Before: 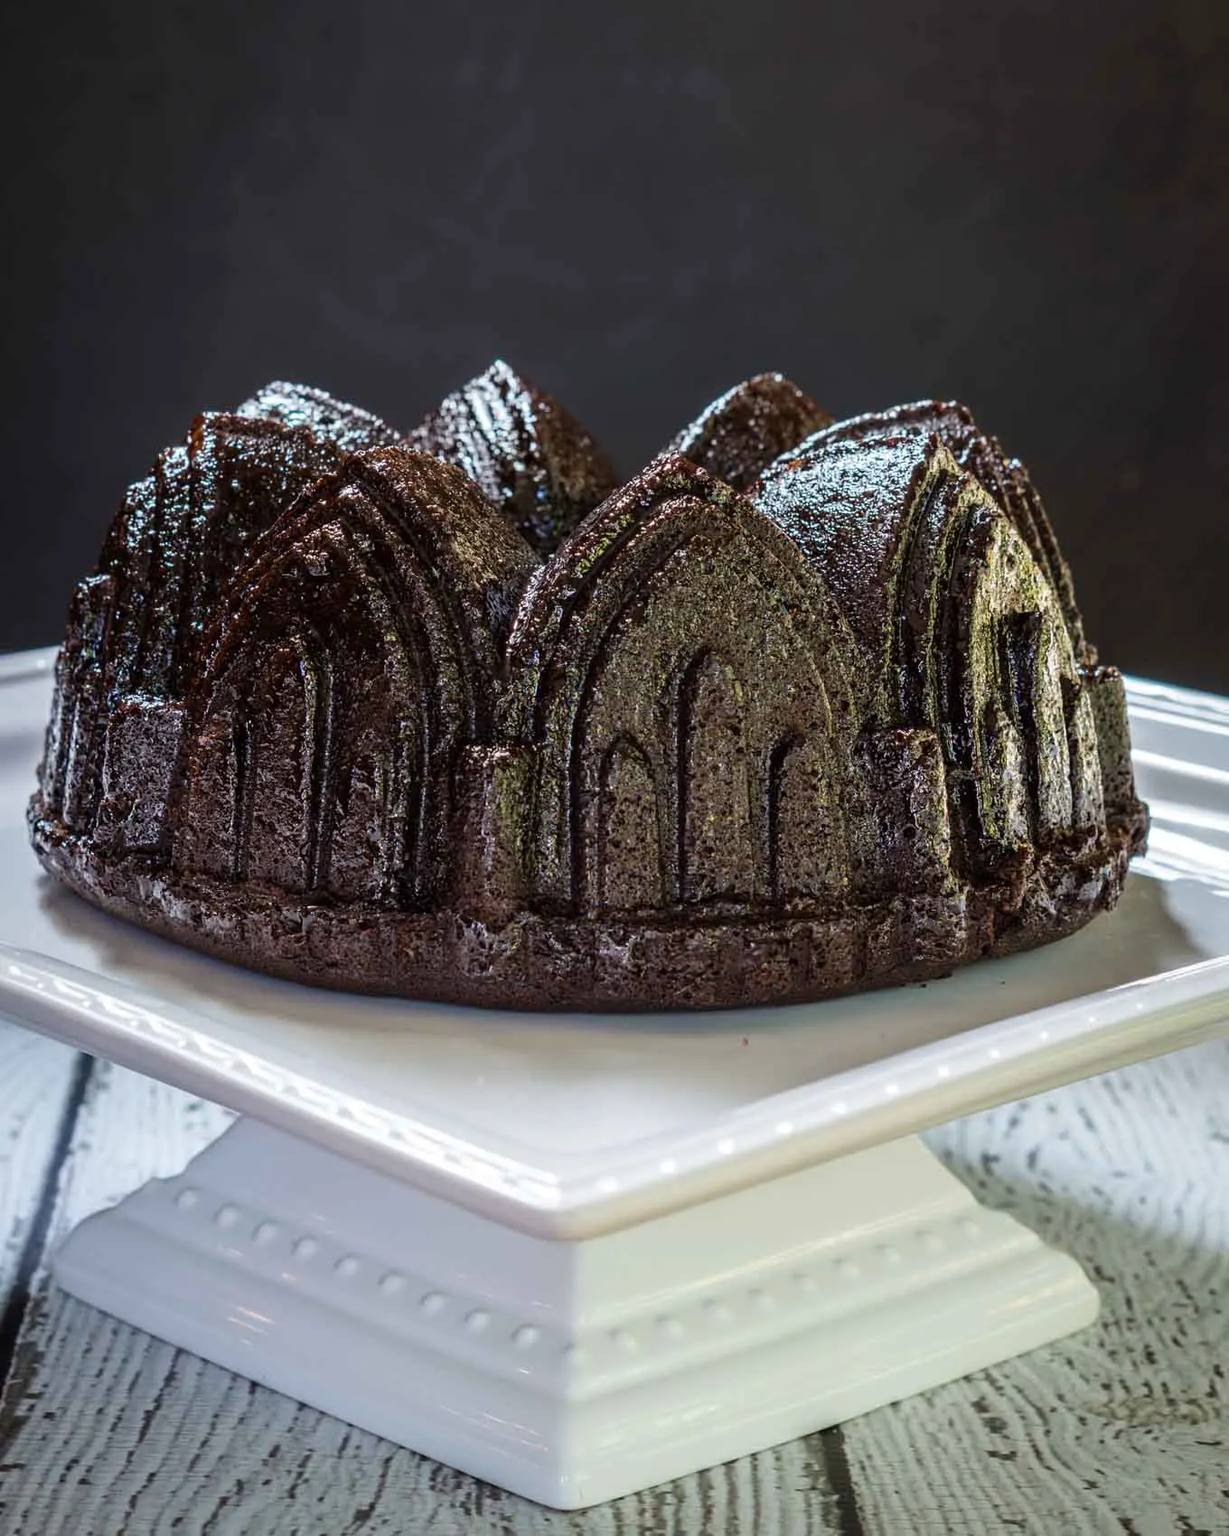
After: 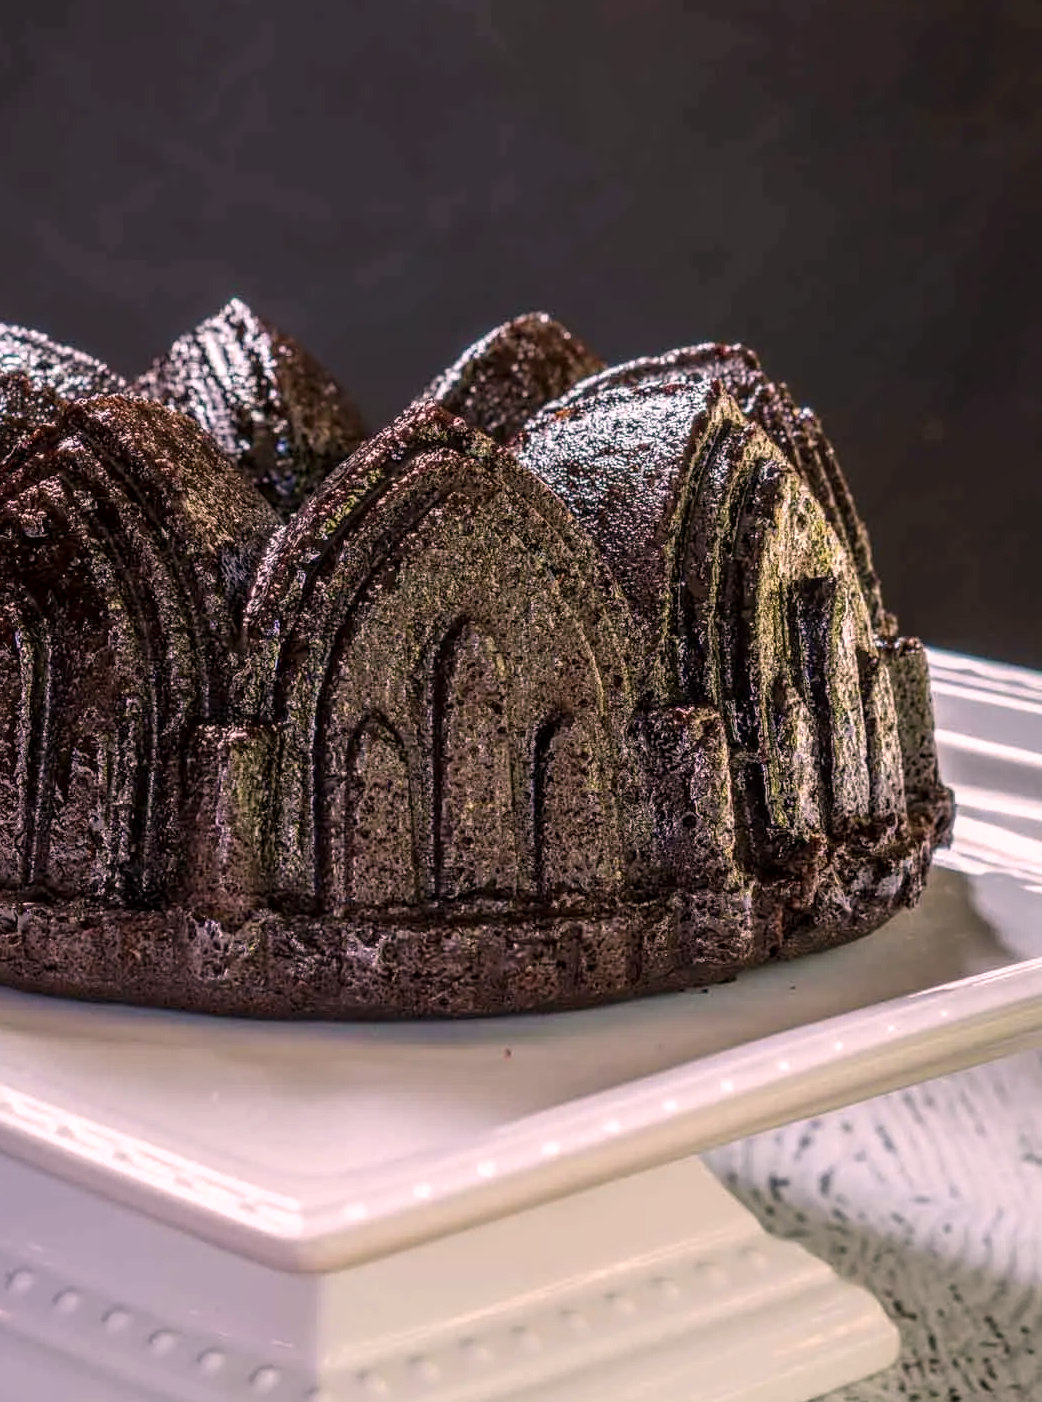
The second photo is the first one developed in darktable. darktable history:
tone equalizer: edges refinement/feathering 500, mask exposure compensation -1.57 EV, preserve details no
local contrast: on, module defaults
crop: left 23.314%, top 5.893%, bottom 11.635%
color correction: highlights a* 14.69, highlights b* 4.82
